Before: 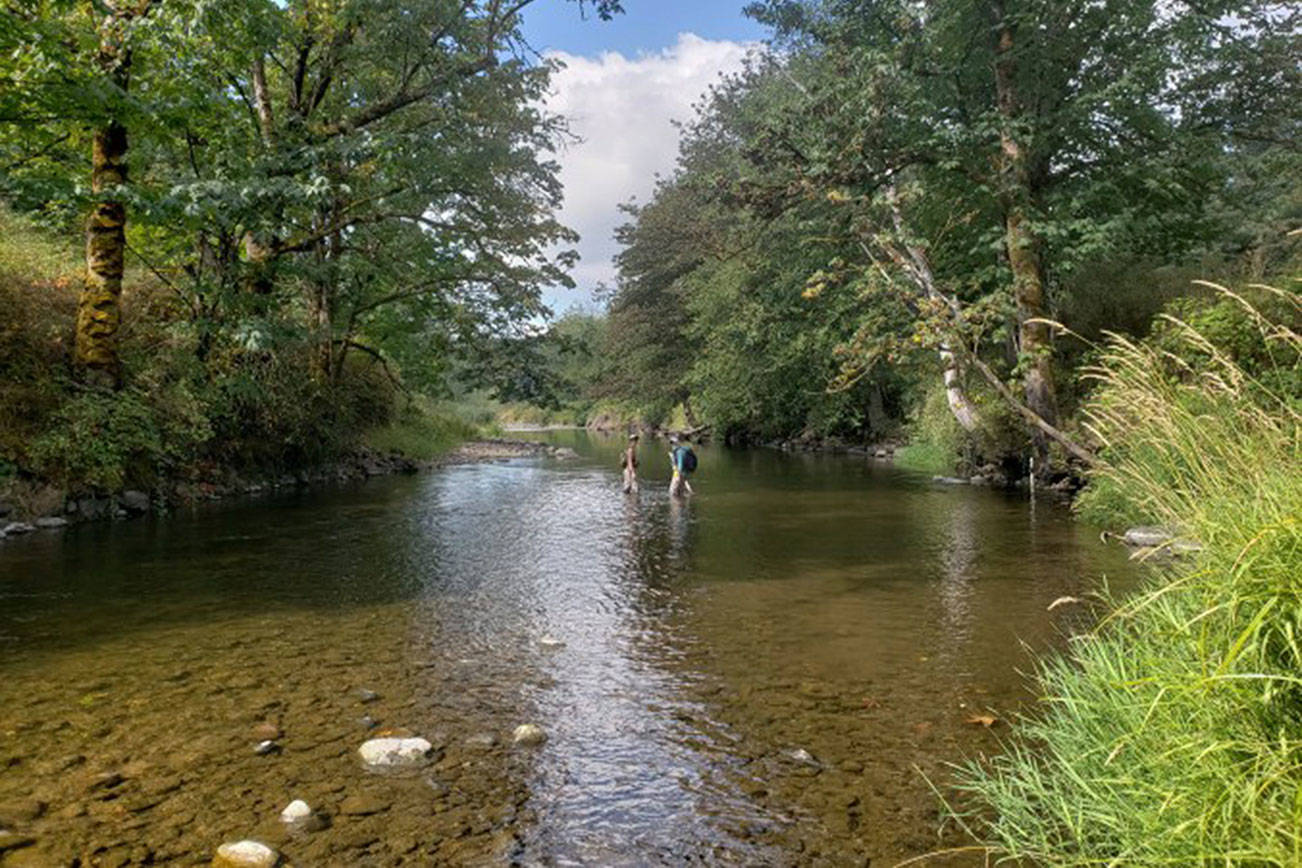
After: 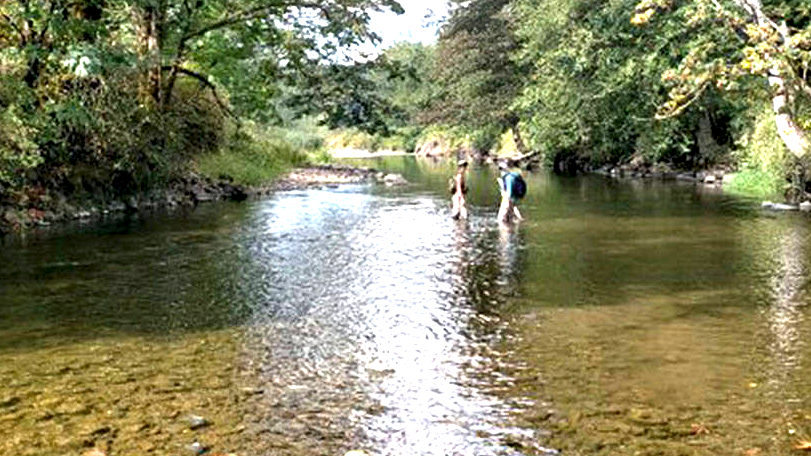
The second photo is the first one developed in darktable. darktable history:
crop: left 13.137%, top 31.664%, right 24.502%, bottom 15.783%
contrast equalizer: octaves 7, y [[0.6 ×6], [0.55 ×6], [0 ×6], [0 ×6], [0 ×6]]
exposure: exposure 1.237 EV, compensate highlight preservation false
